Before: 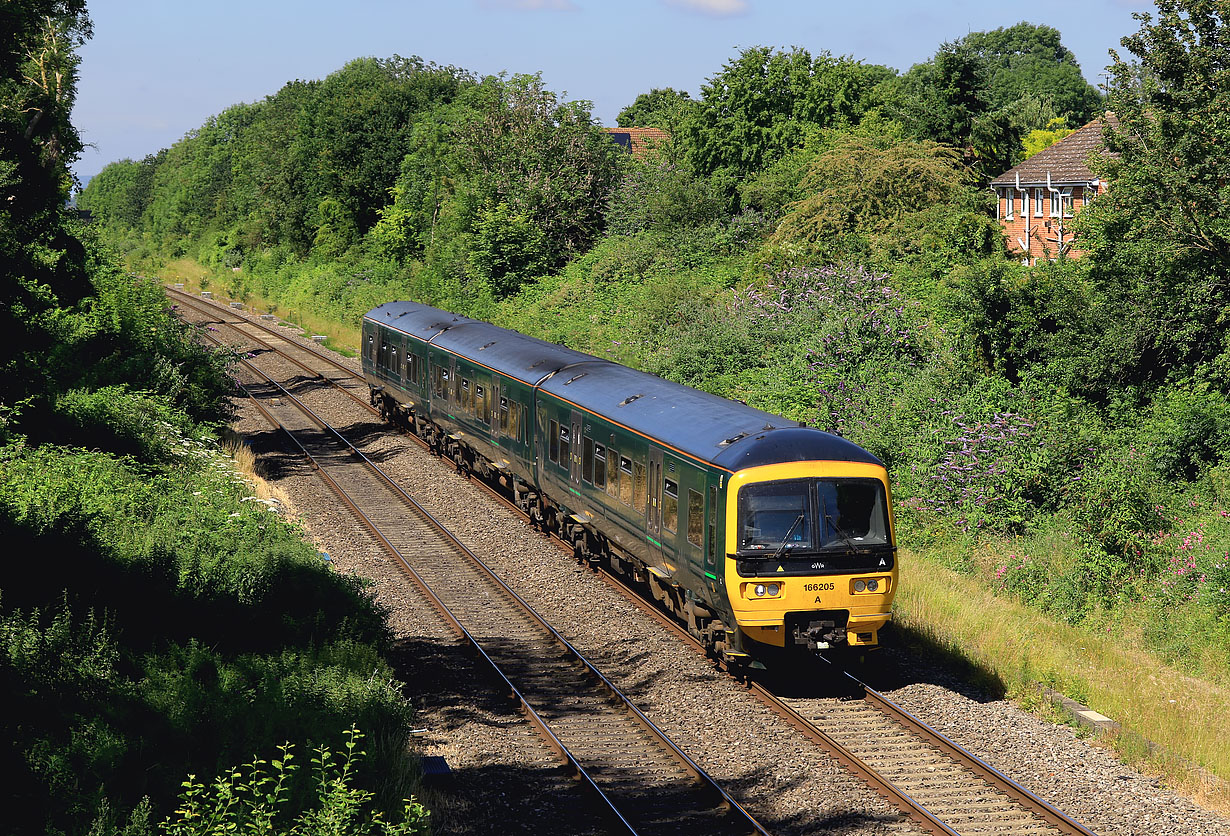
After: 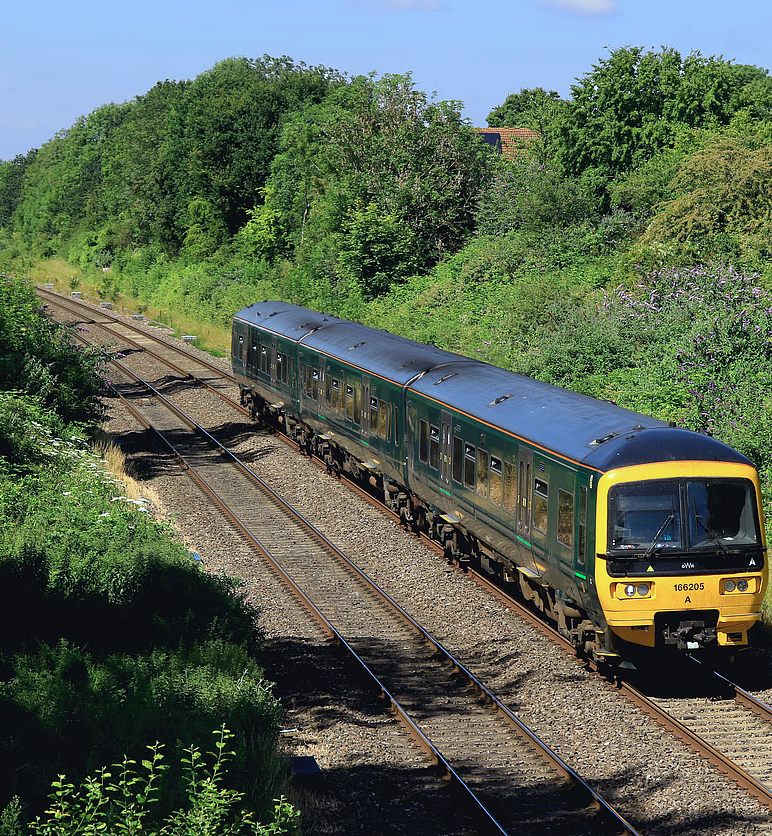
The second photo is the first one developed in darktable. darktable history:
color calibration: x 0.372, y 0.386, temperature 4283.97 K
rgb curve: curves: ch2 [(0, 0) (0.567, 0.512) (1, 1)], mode RGB, independent channels
crop: left 10.644%, right 26.528%
